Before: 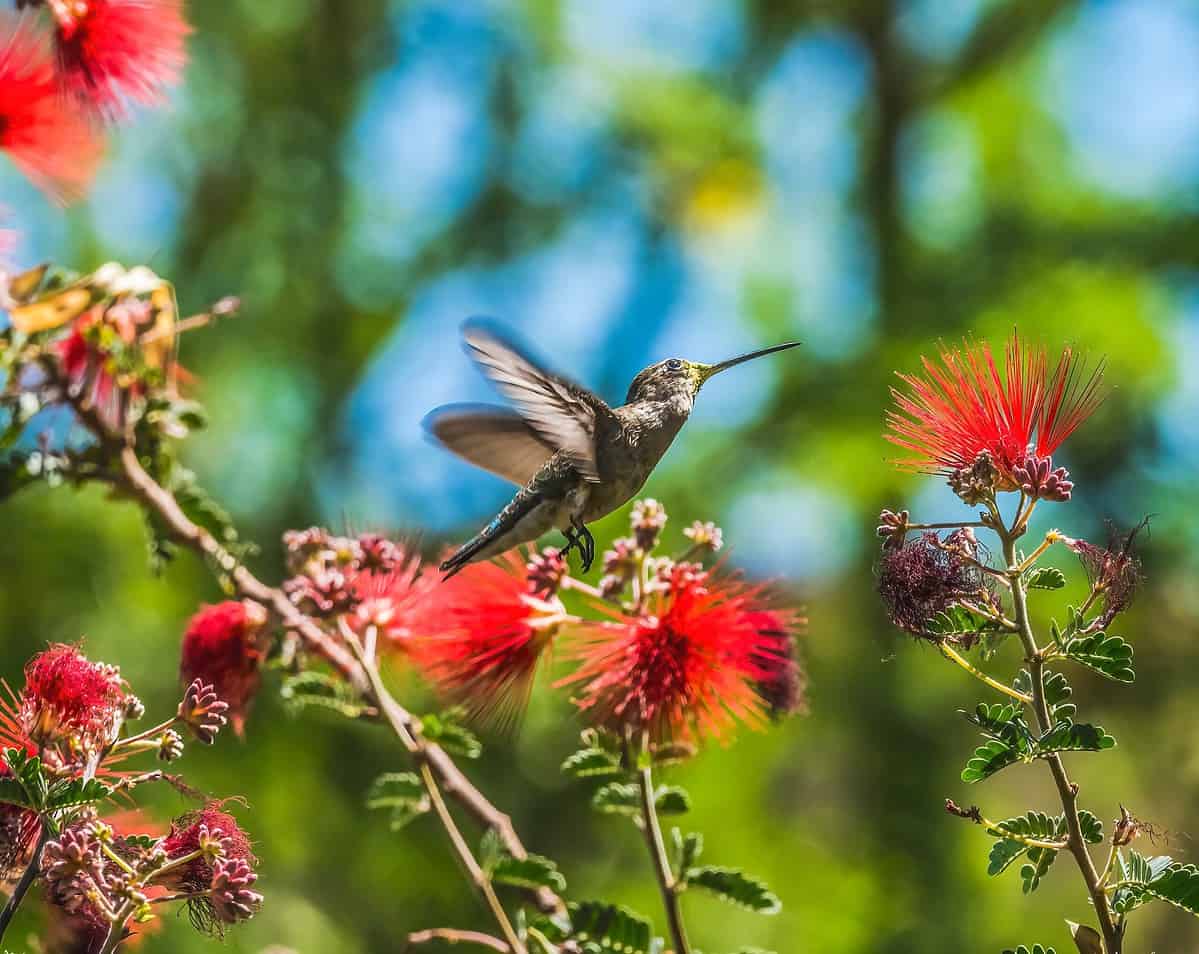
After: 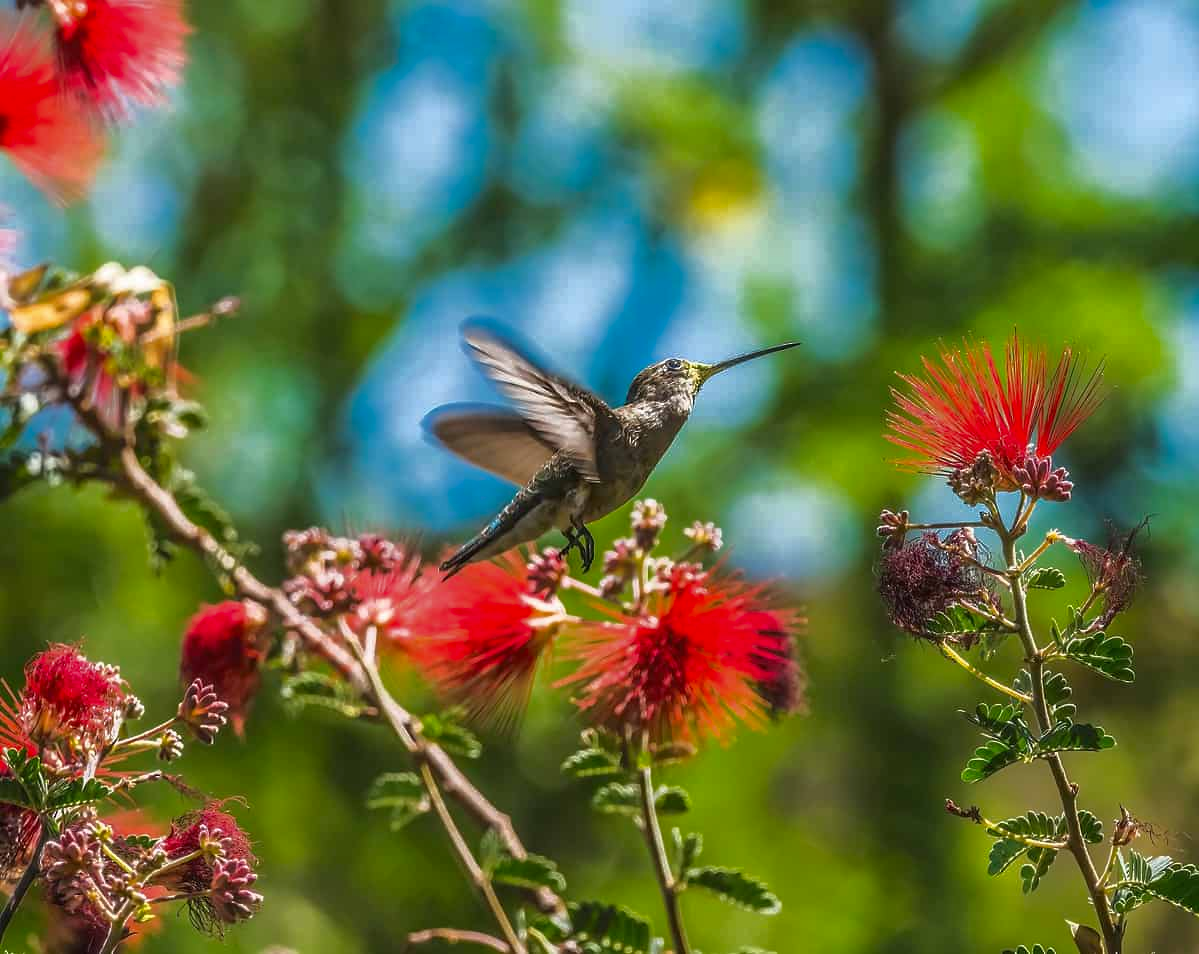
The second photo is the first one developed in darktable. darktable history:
tone curve: curves: ch0 [(0, 0) (0.48, 0.431) (0.7, 0.609) (0.864, 0.854) (1, 1)], color space Lab, independent channels, preserve colors none
